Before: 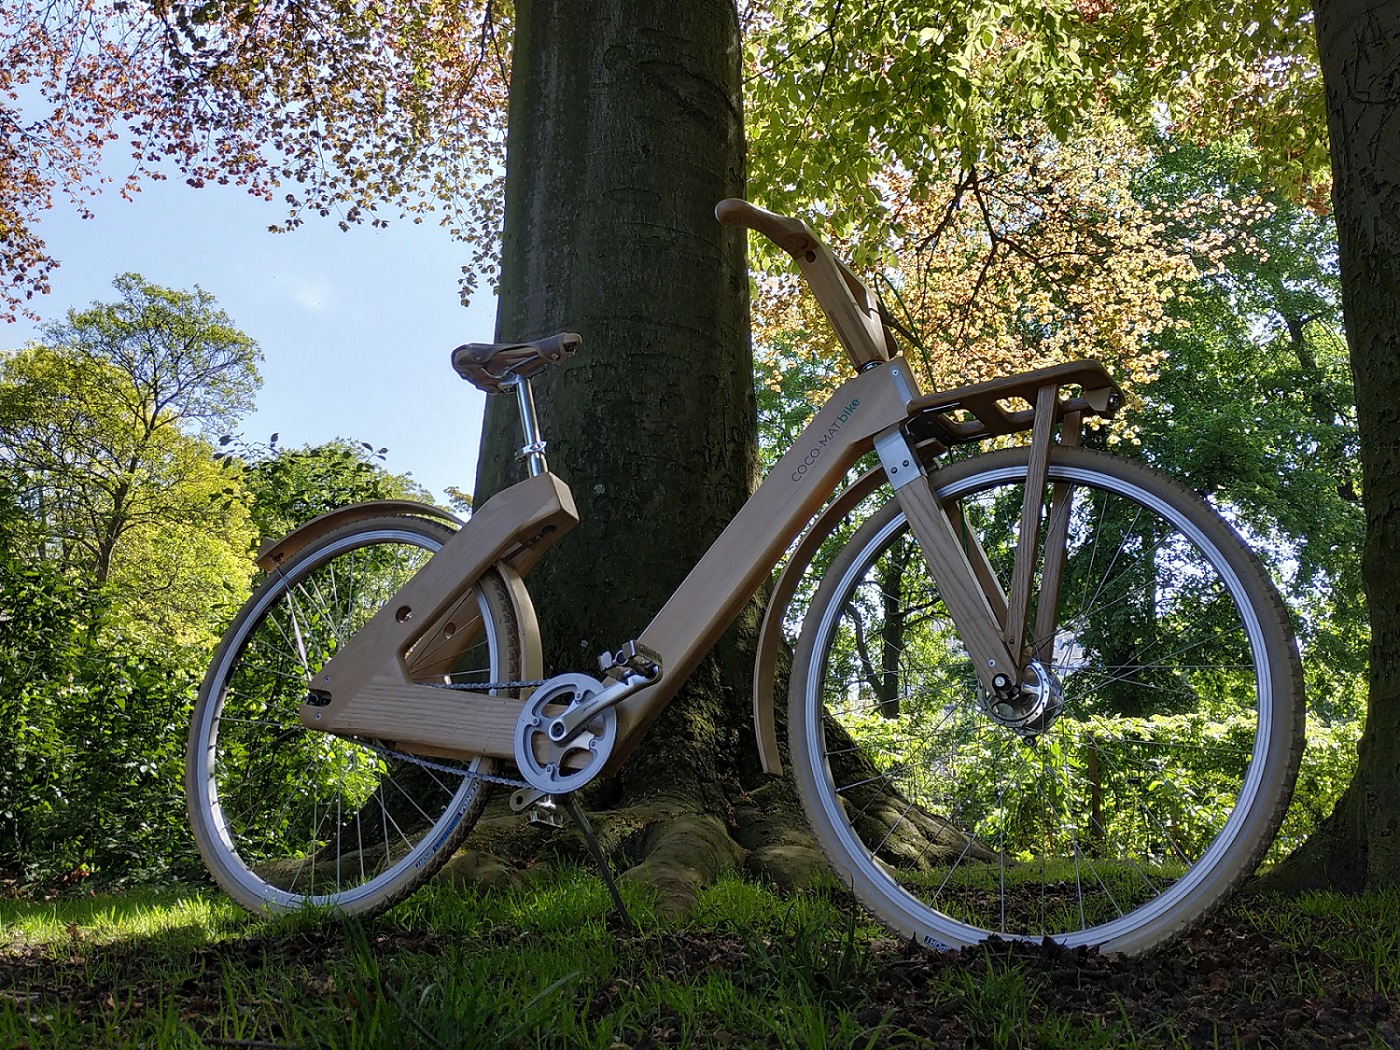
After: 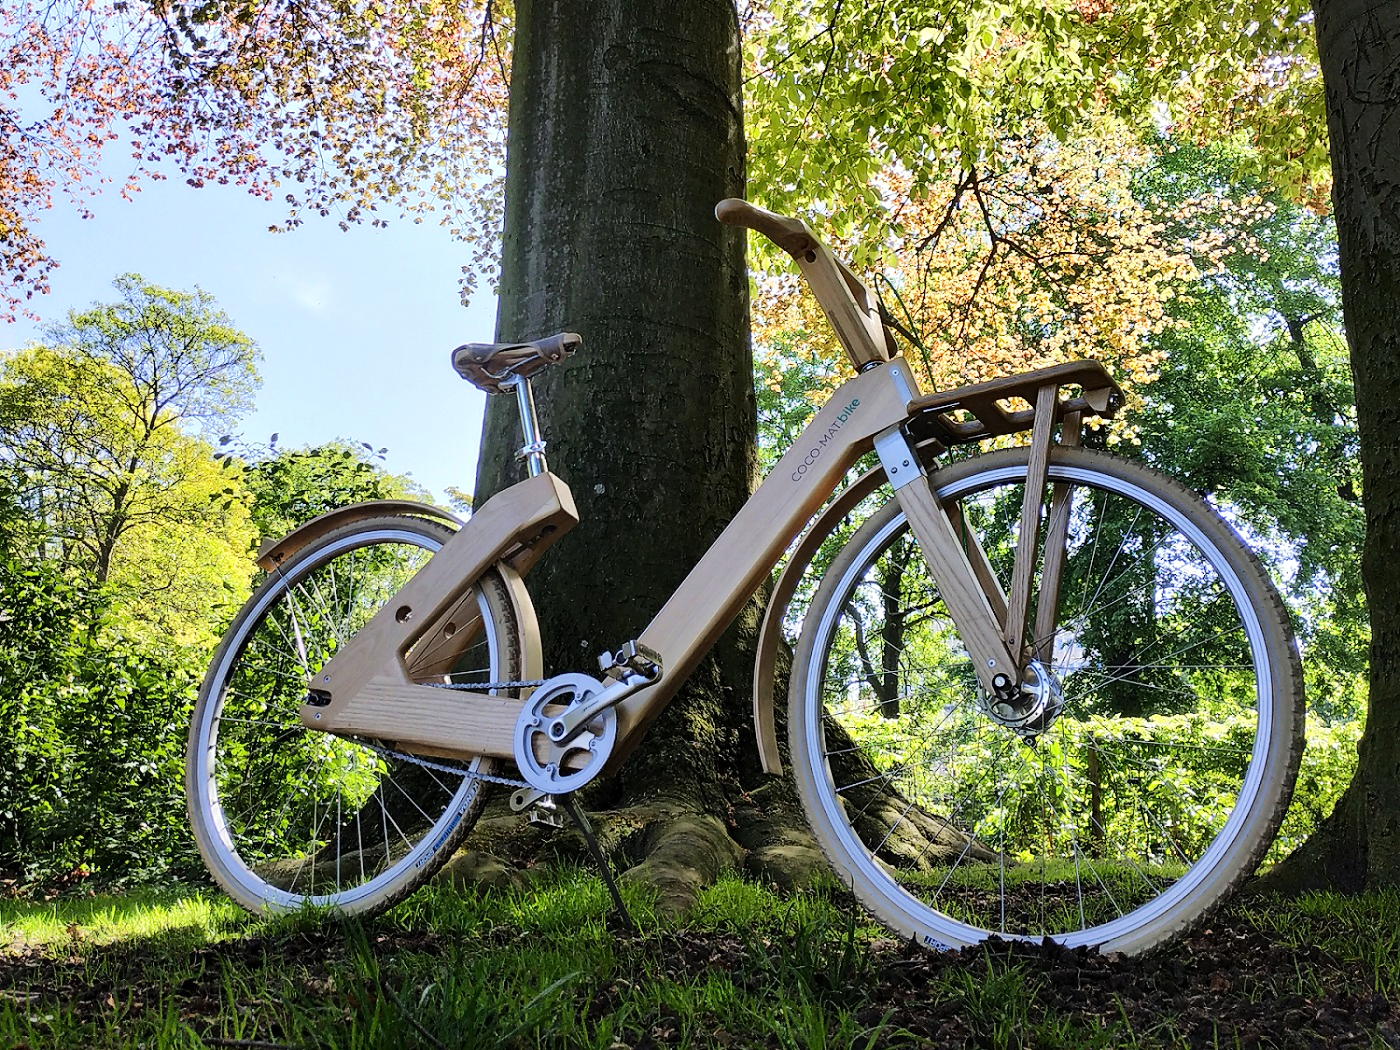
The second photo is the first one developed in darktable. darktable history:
tone equalizer: -7 EV 0.147 EV, -6 EV 0.613 EV, -5 EV 1.16 EV, -4 EV 1.34 EV, -3 EV 1.14 EV, -2 EV 0.6 EV, -1 EV 0.15 EV, edges refinement/feathering 500, mask exposure compensation -1.57 EV, preserve details no
